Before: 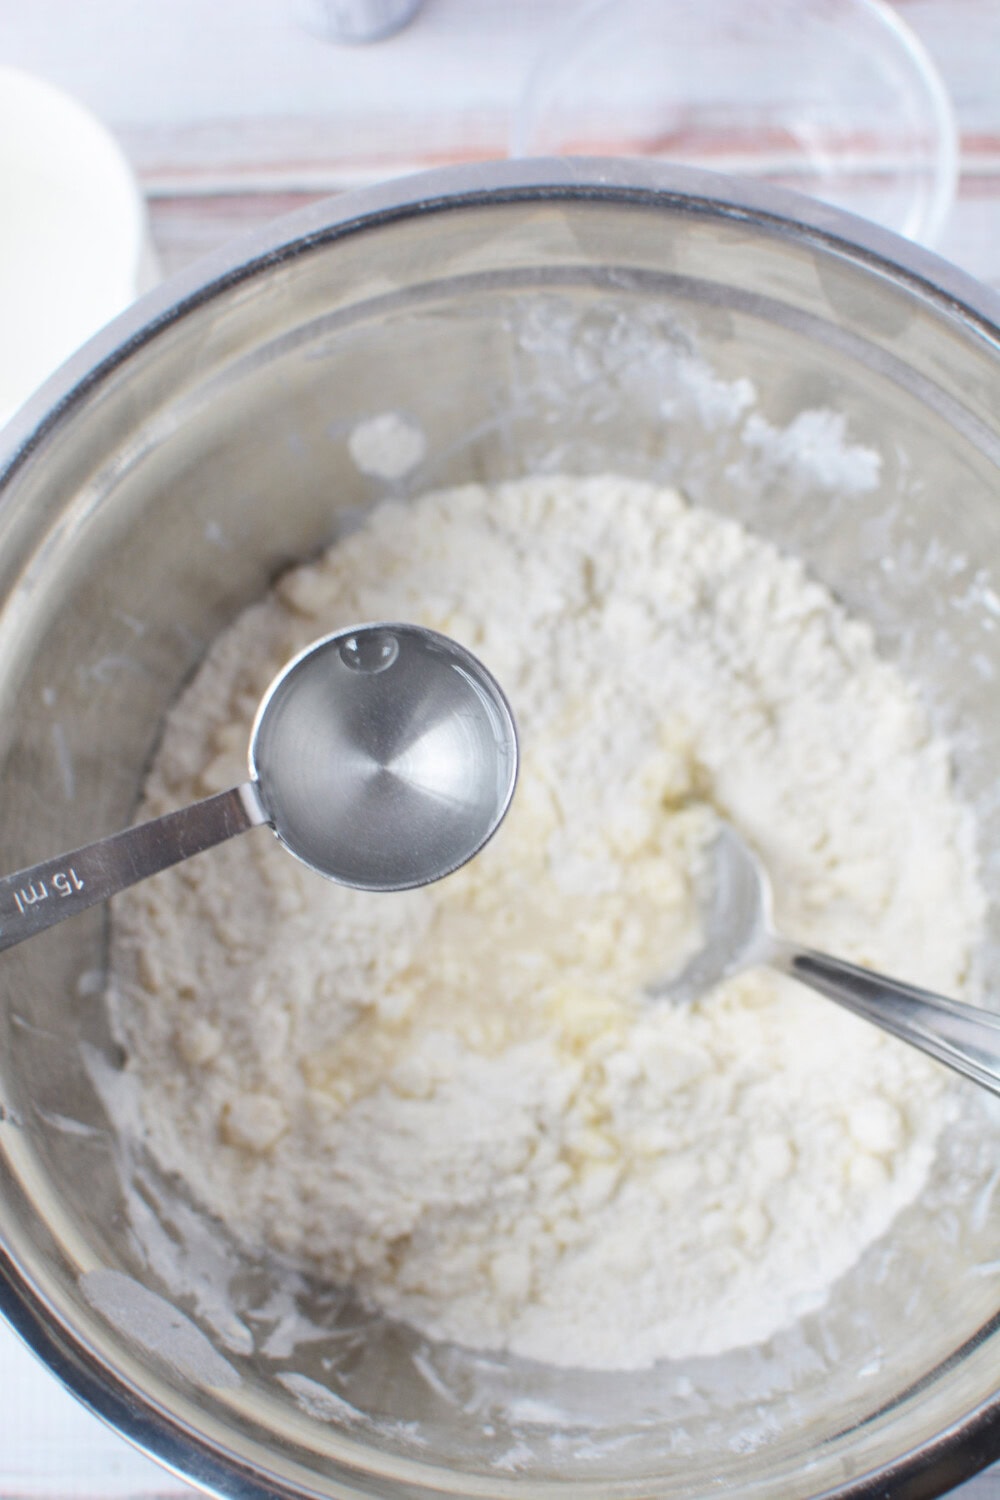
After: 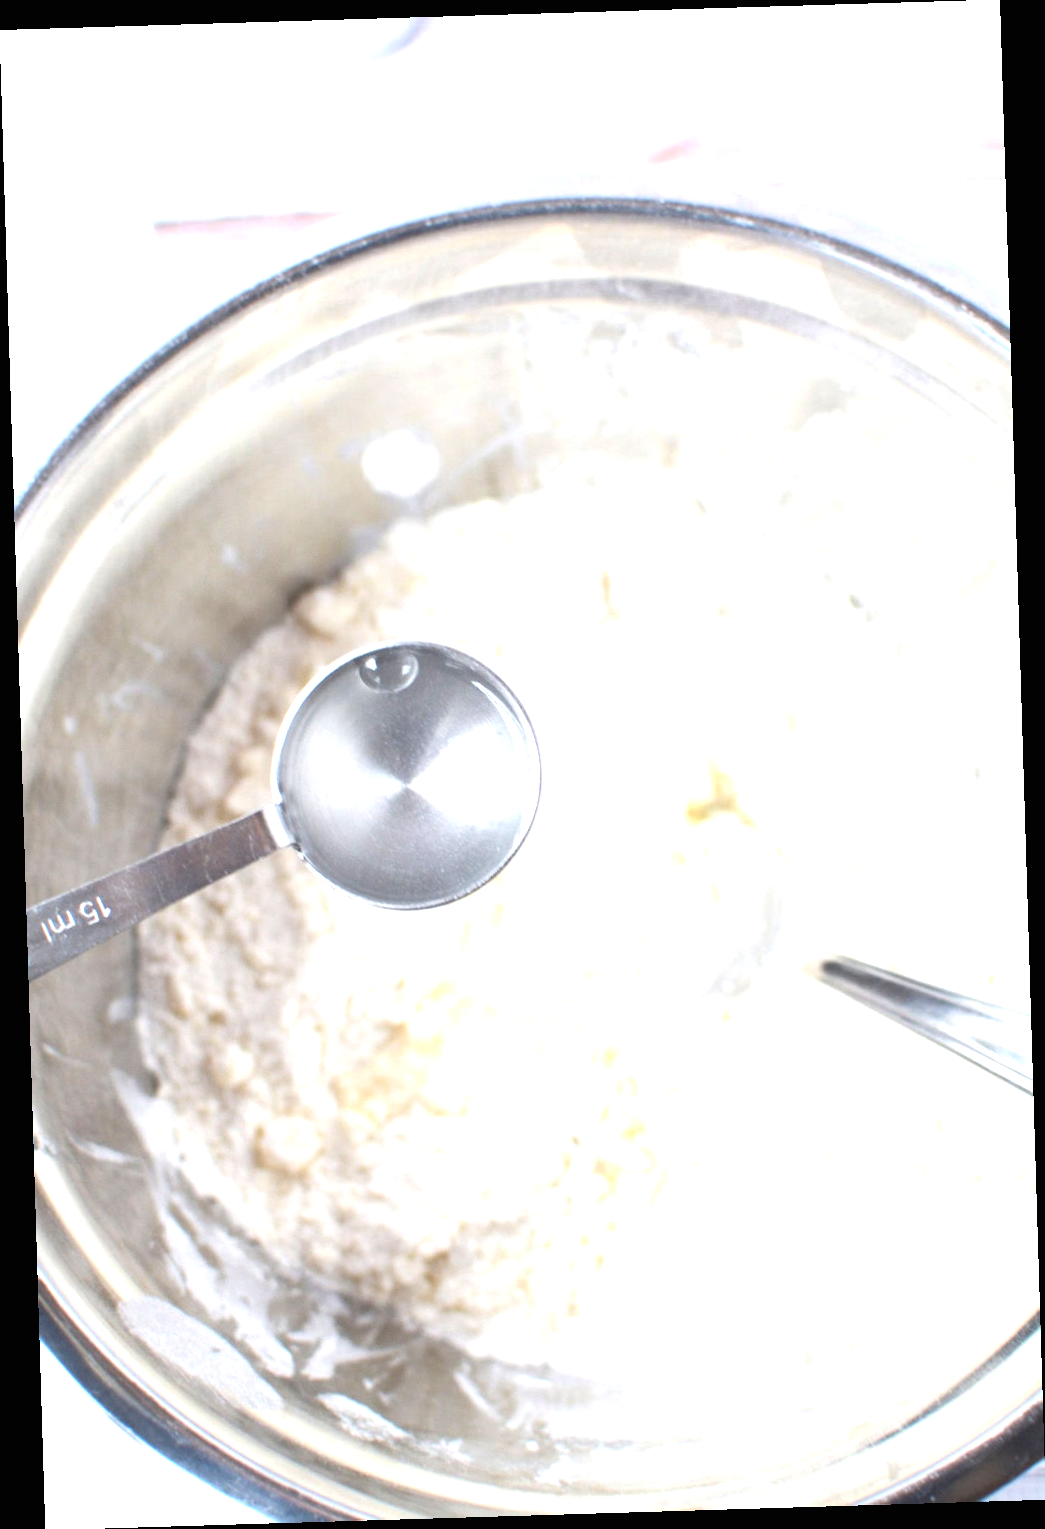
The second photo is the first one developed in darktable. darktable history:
rotate and perspective: rotation -1.75°, automatic cropping off
exposure: black level correction 0, exposure 1.2 EV, compensate exposure bias true, compensate highlight preservation false
